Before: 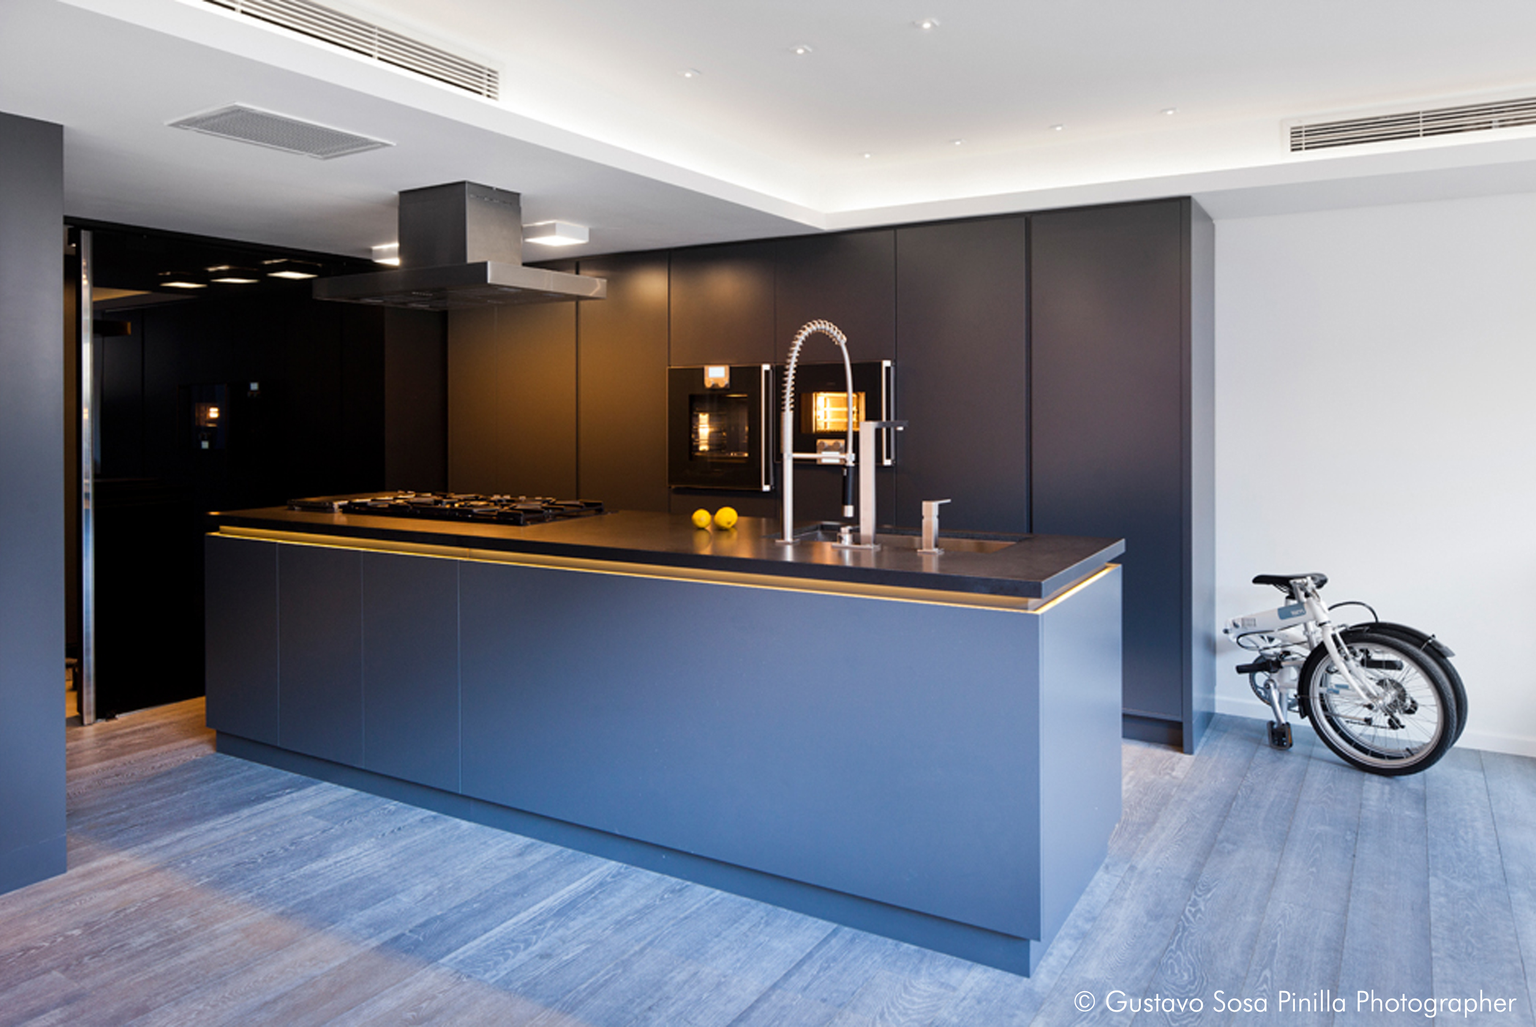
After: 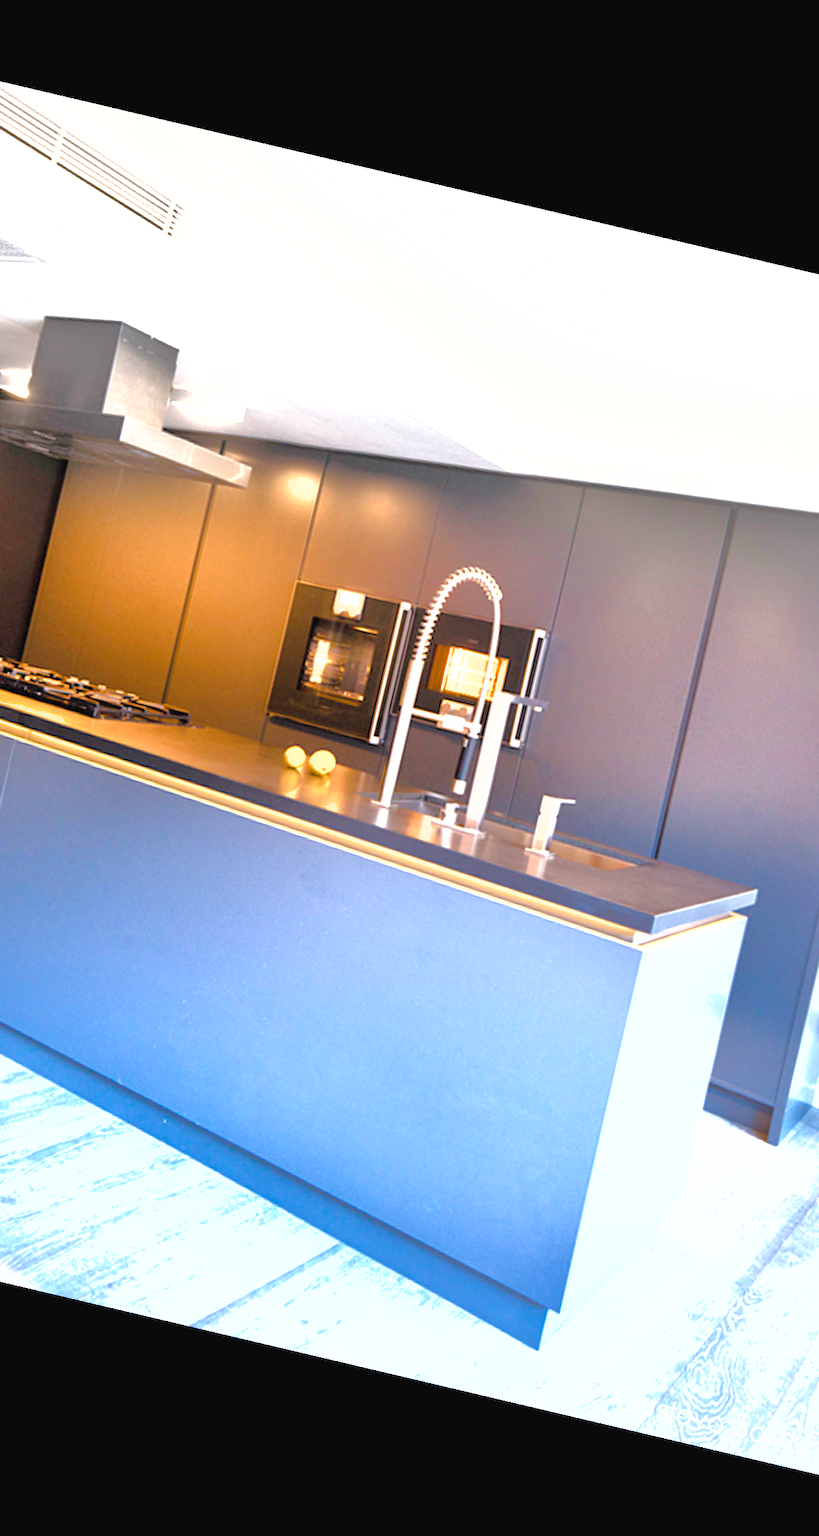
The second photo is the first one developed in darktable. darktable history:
exposure: black level correction 0, exposure 1.2 EV, compensate exposure bias true, compensate highlight preservation false
color balance rgb: perceptual saturation grading › highlights -29.58%, perceptual saturation grading › mid-tones 29.47%, perceptual saturation grading › shadows 59.73%, perceptual brilliance grading › global brilliance -17.79%, perceptual brilliance grading › highlights 28.73%, global vibrance 15.44%
contrast brightness saturation: brightness 0.15
shadows and highlights: on, module defaults
rotate and perspective: rotation 13.27°, automatic cropping off
crop: left 31.229%, right 27.105%
tone equalizer: -7 EV 0.15 EV, -6 EV 0.6 EV, -5 EV 1.15 EV, -4 EV 1.33 EV, -3 EV 1.15 EV, -2 EV 0.6 EV, -1 EV 0.15 EV, mask exposure compensation -0.5 EV
